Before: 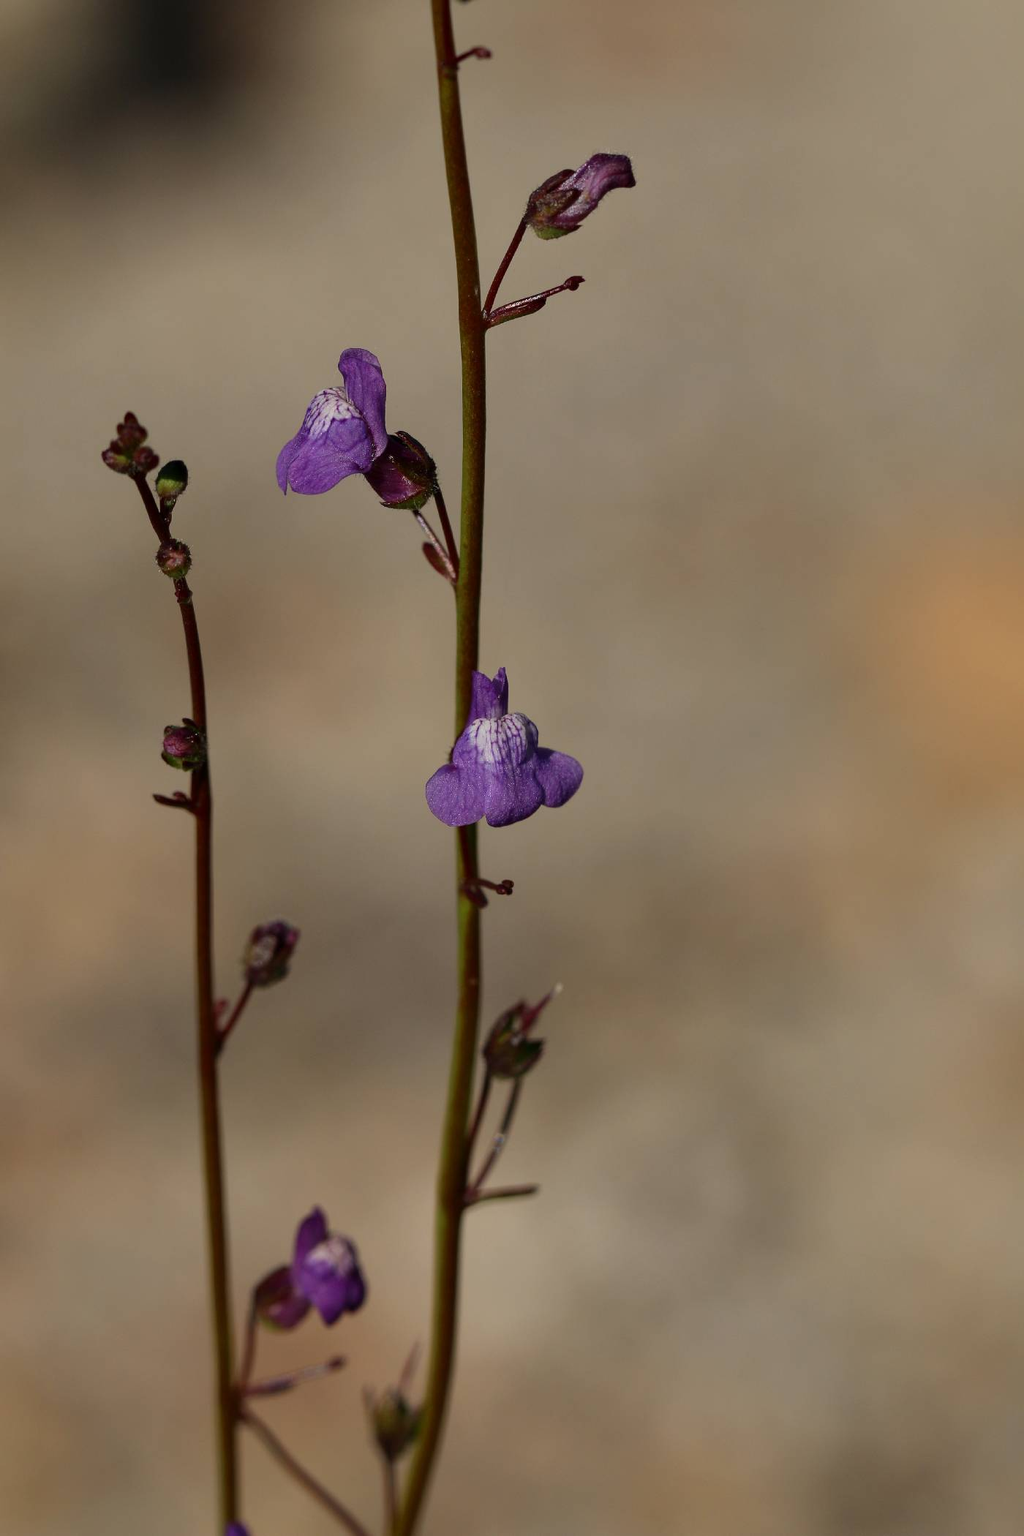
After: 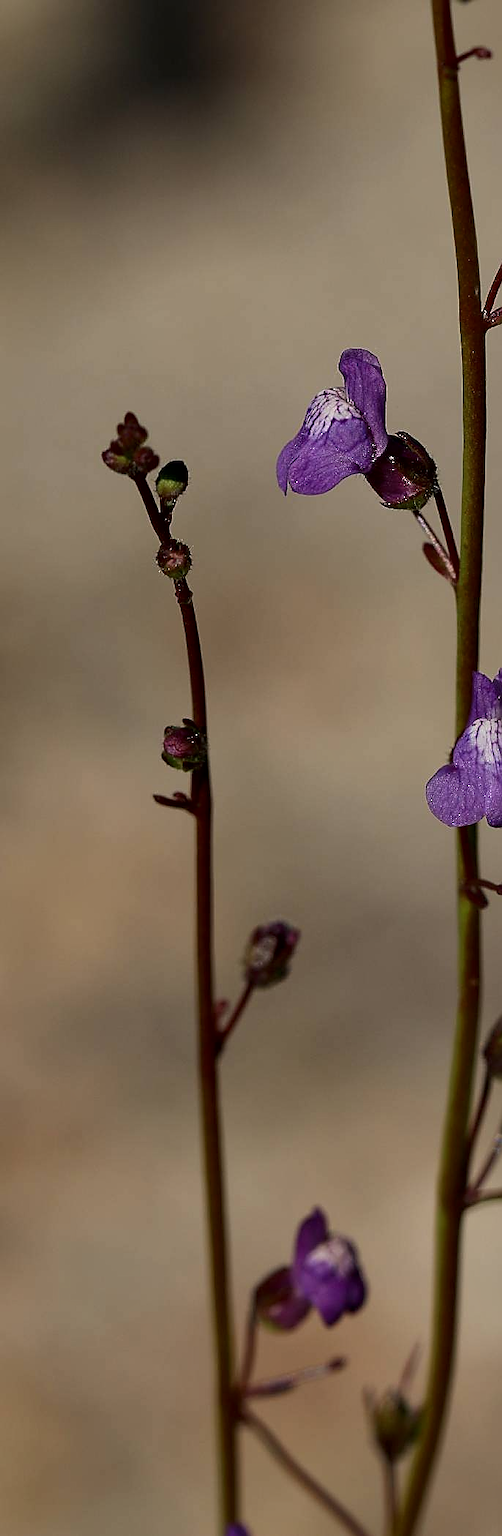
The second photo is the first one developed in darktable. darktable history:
sharpen: radius 1.362, amount 1.256, threshold 0.646
crop and rotate: left 0.001%, top 0%, right 50.91%
local contrast: mode bilateral grid, contrast 25, coarseness 51, detail 123%, midtone range 0.2
